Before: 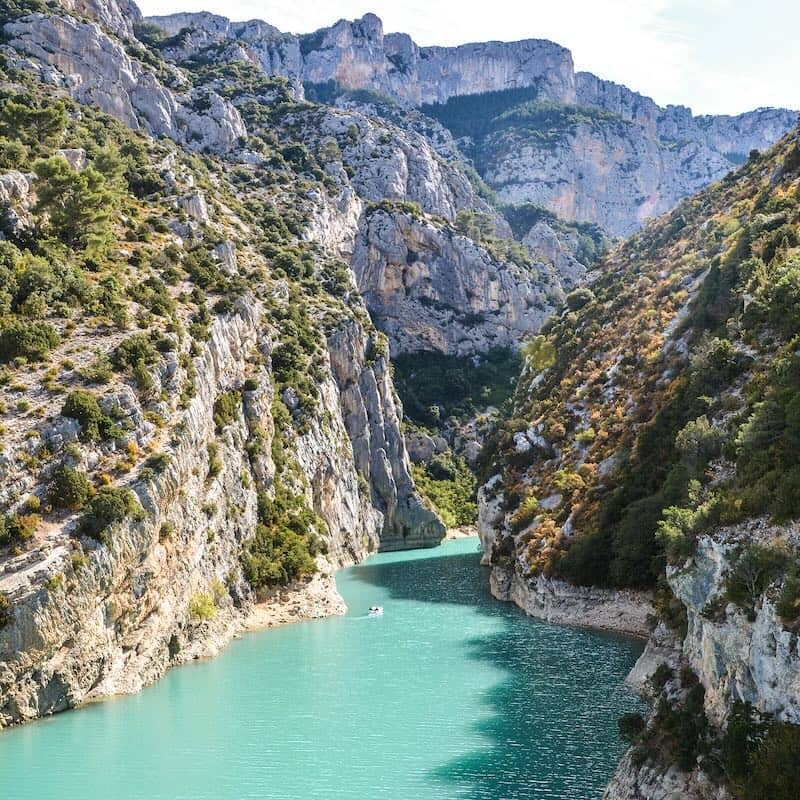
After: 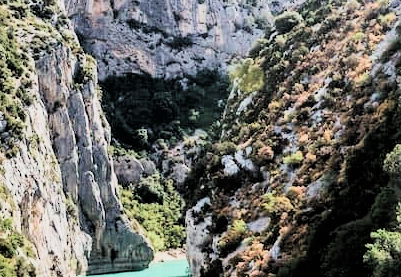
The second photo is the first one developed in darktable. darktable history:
color contrast: blue-yellow contrast 0.7
crop: left 36.607%, top 34.735%, right 13.146%, bottom 30.611%
filmic rgb: black relative exposure -7.65 EV, white relative exposure 4.56 EV, hardness 3.61, contrast 1.106
tone curve: curves: ch0 [(0, 0) (0.082, 0.02) (0.129, 0.078) (0.275, 0.301) (0.67, 0.809) (1, 1)], color space Lab, linked channels, preserve colors none
